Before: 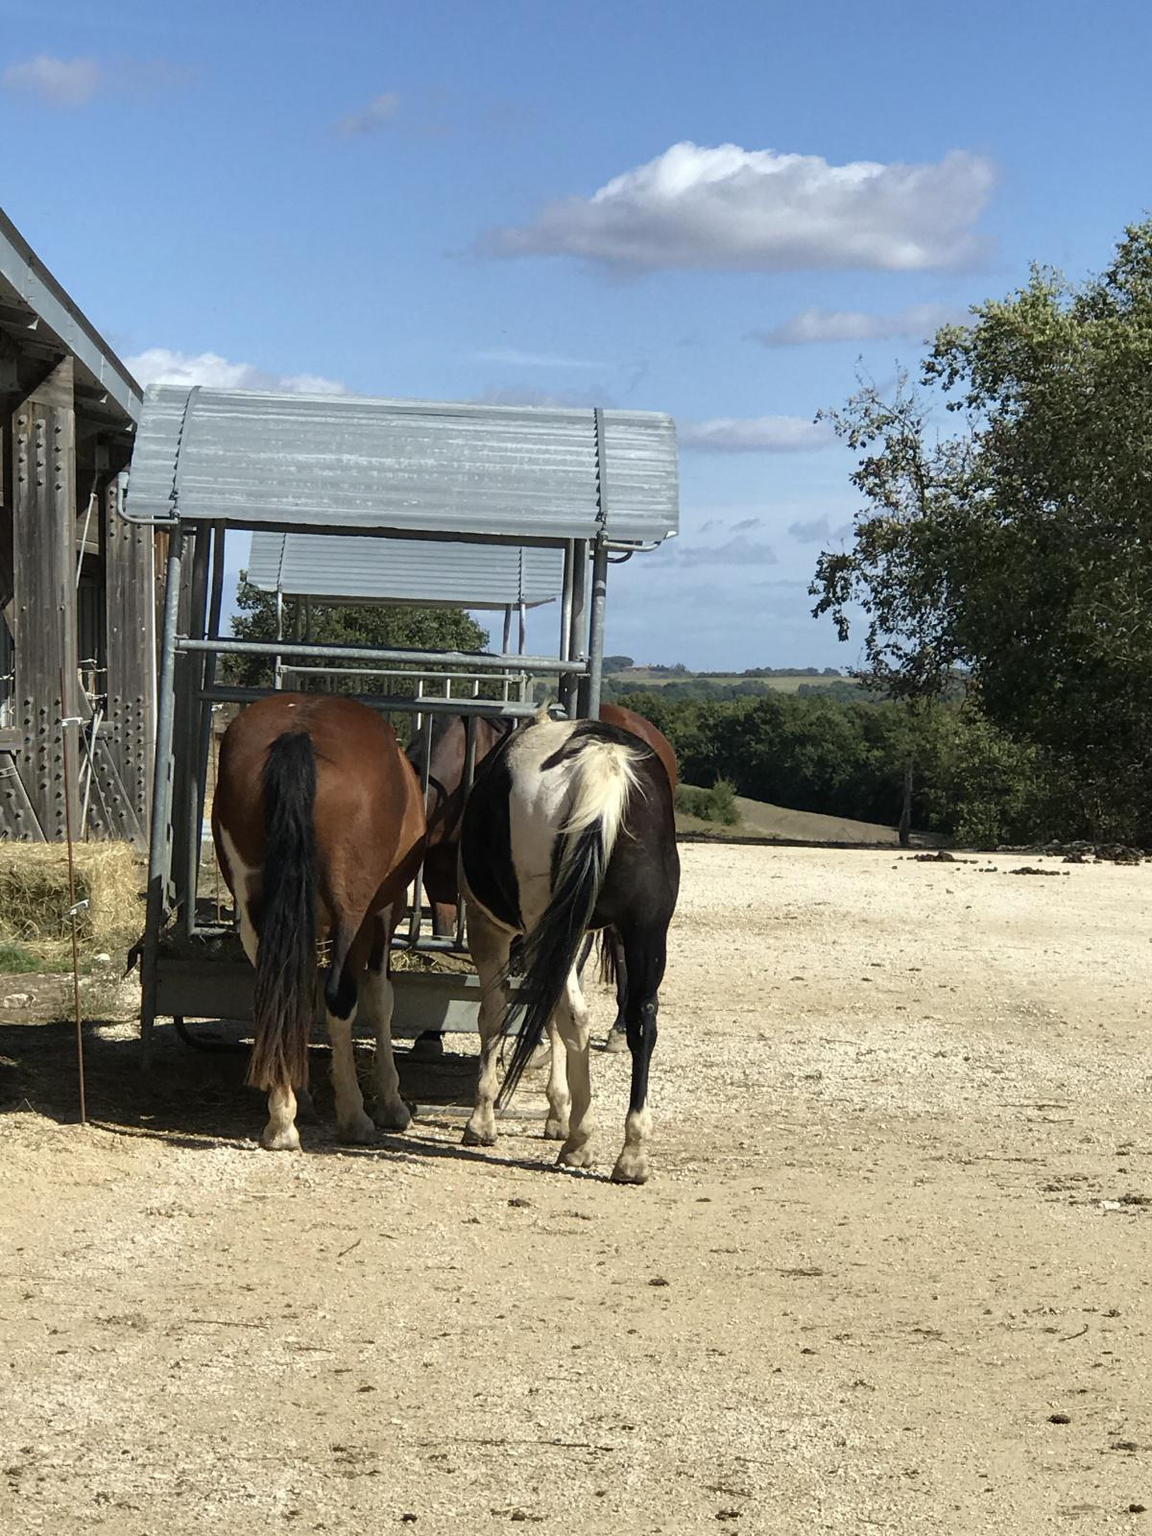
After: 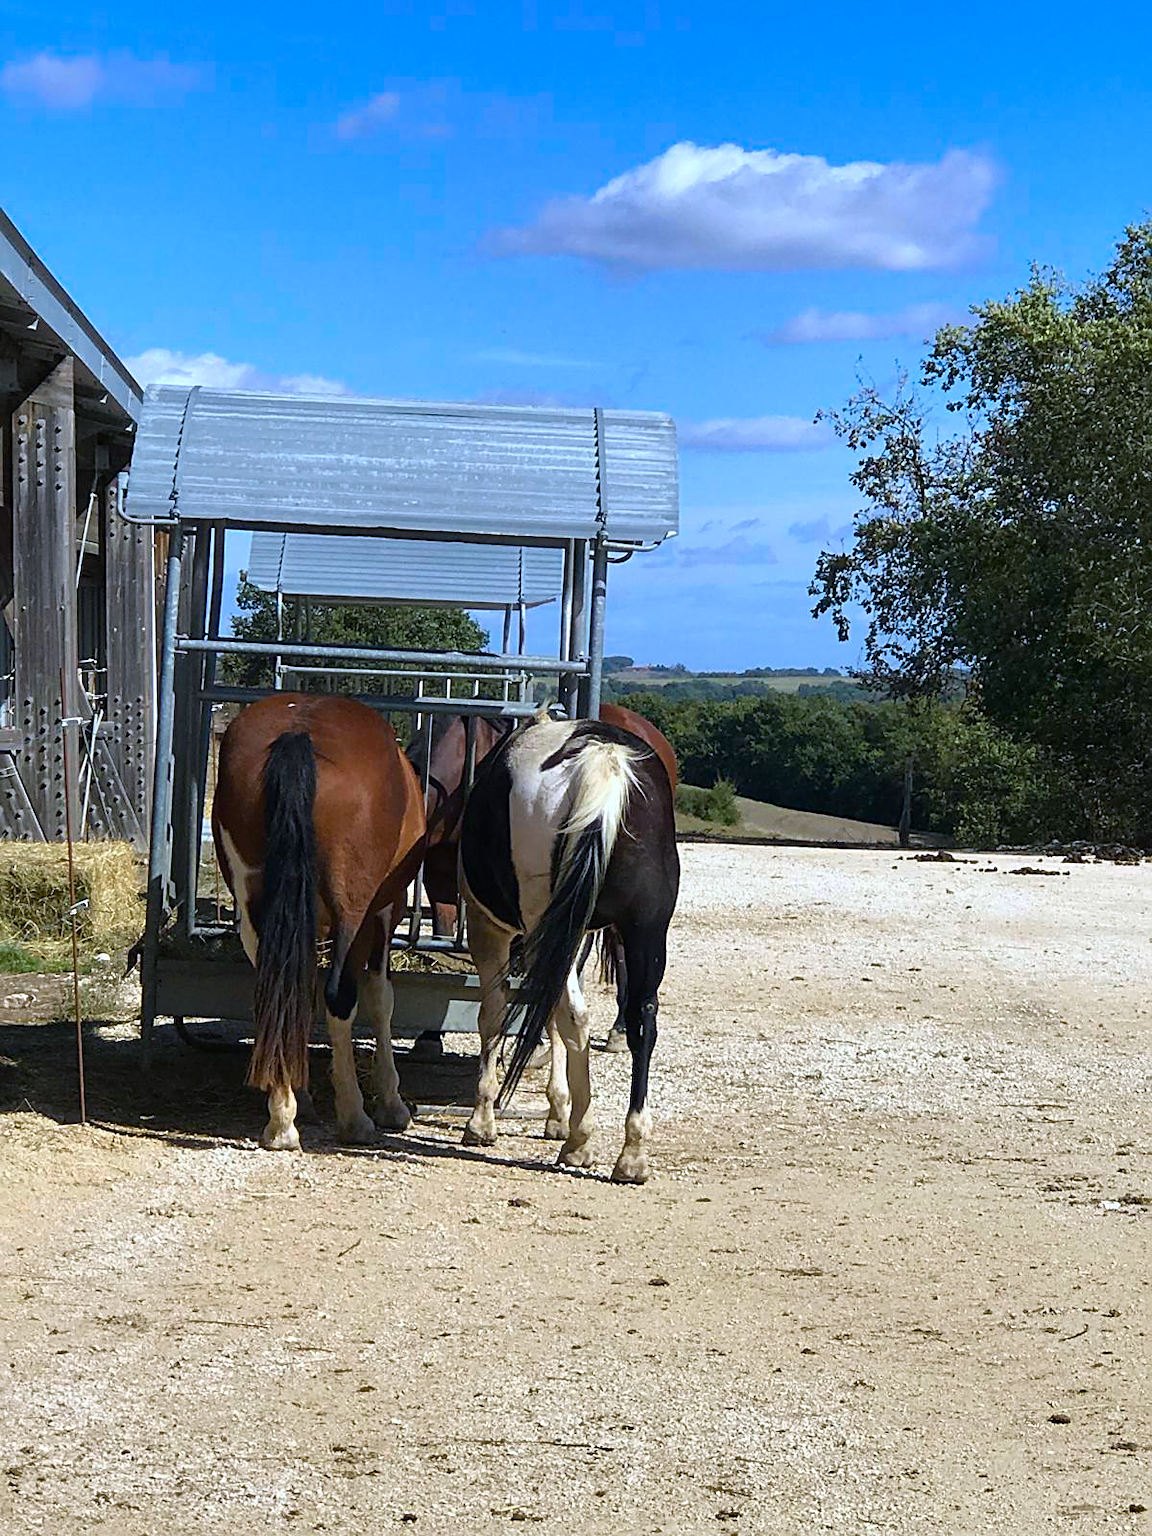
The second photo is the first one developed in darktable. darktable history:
sharpen: on, module defaults
color balance rgb: linear chroma grading › global chroma 9.841%, perceptual saturation grading › global saturation 30.413%, global vibrance 20%
color calibration: output R [1.003, 0.027, -0.041, 0], output G [-0.018, 1.043, -0.038, 0], output B [0.071, -0.086, 1.017, 0], illuminant as shot in camera, x 0.37, y 0.382, temperature 4318.58 K
